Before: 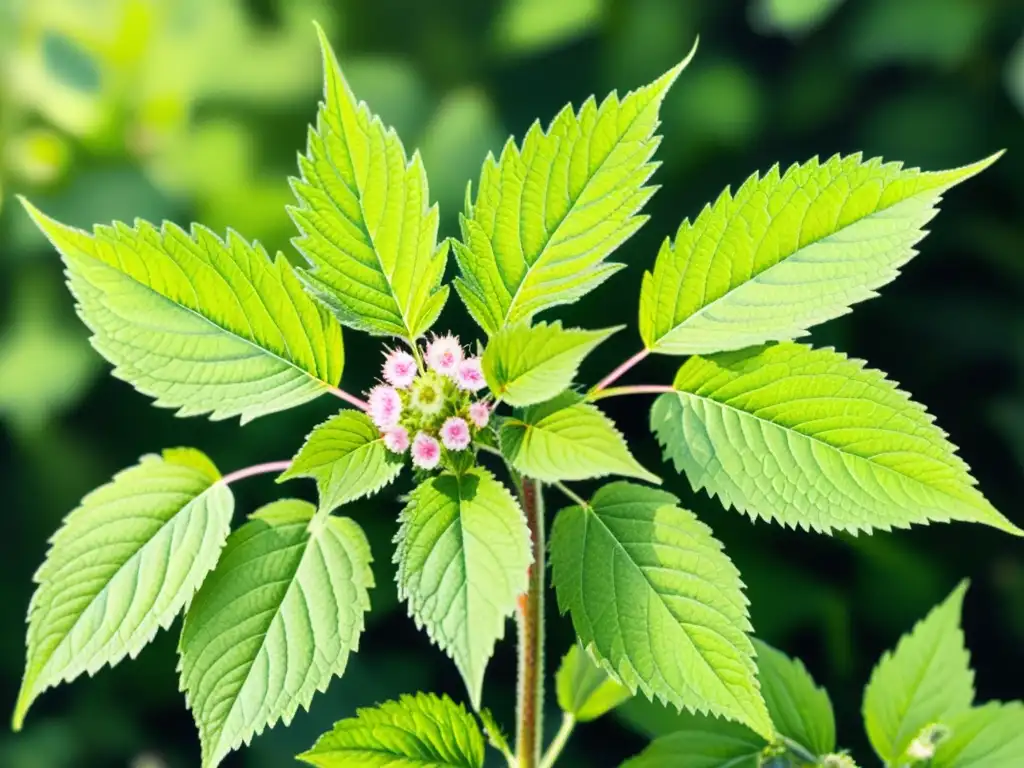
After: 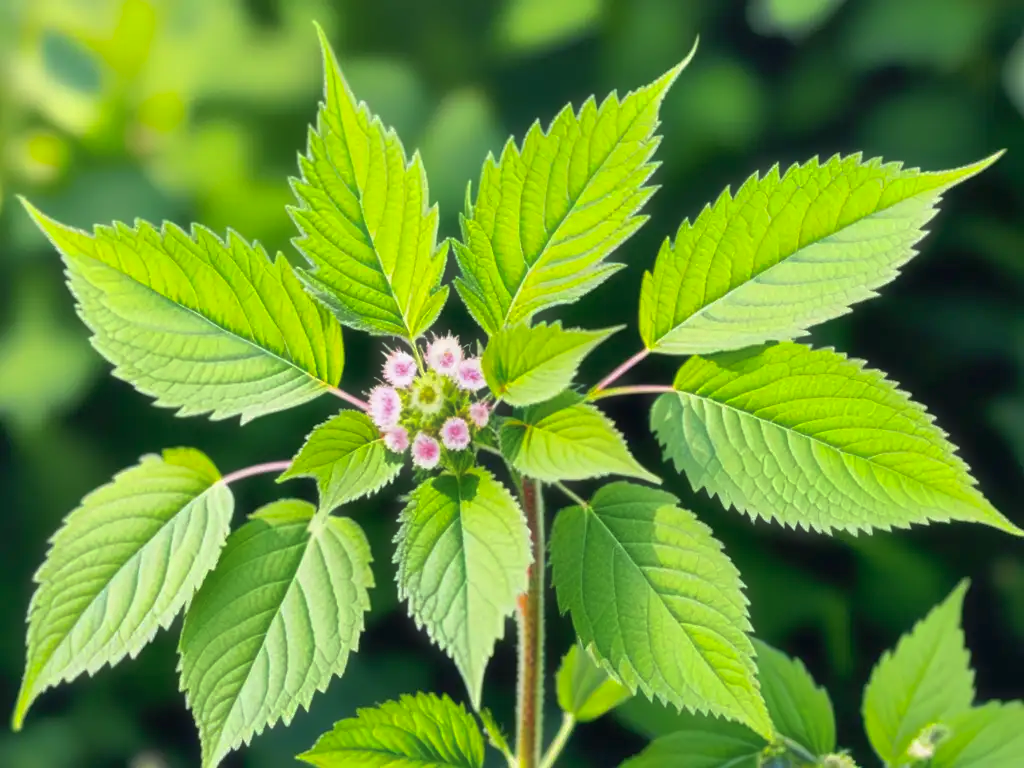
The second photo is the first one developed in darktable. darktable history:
shadows and highlights: on, module defaults
haze removal: strength -0.1, adaptive false
